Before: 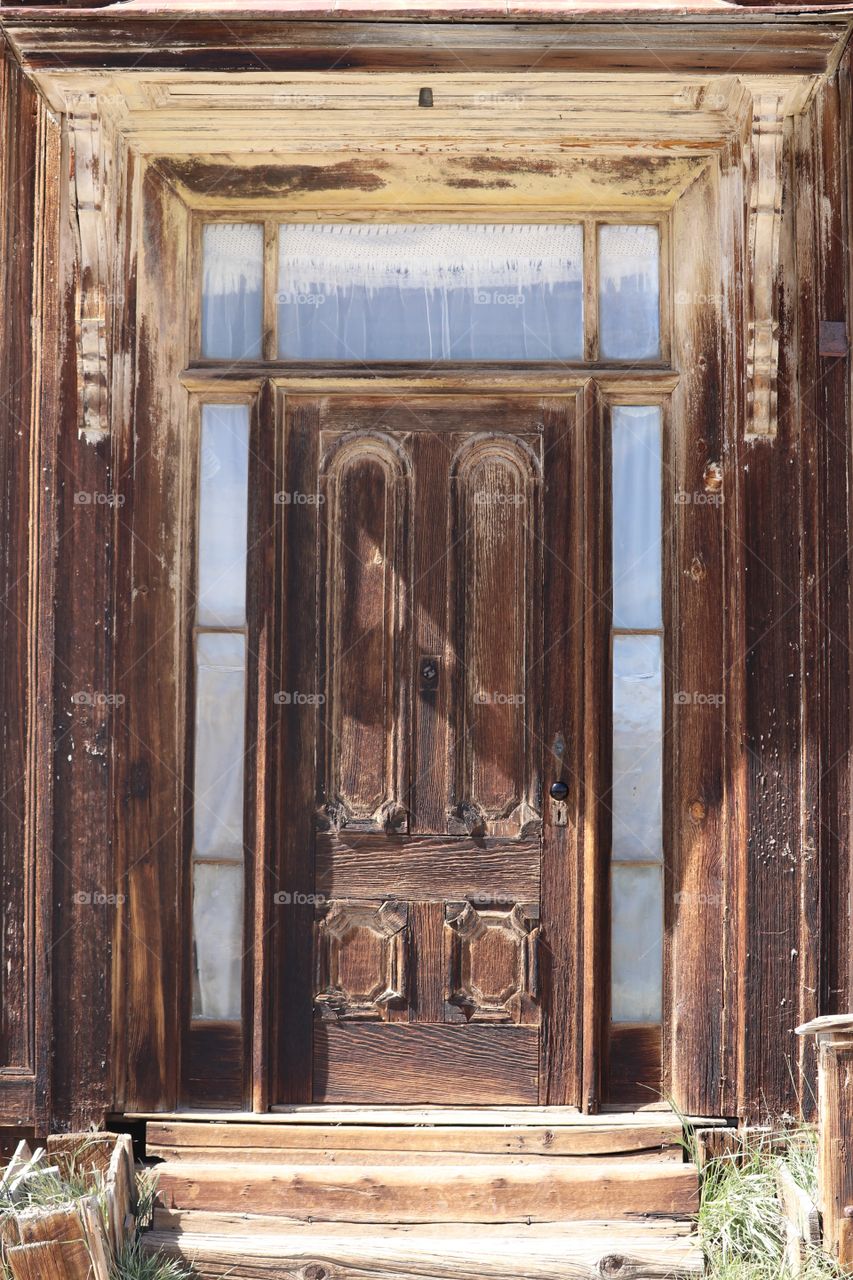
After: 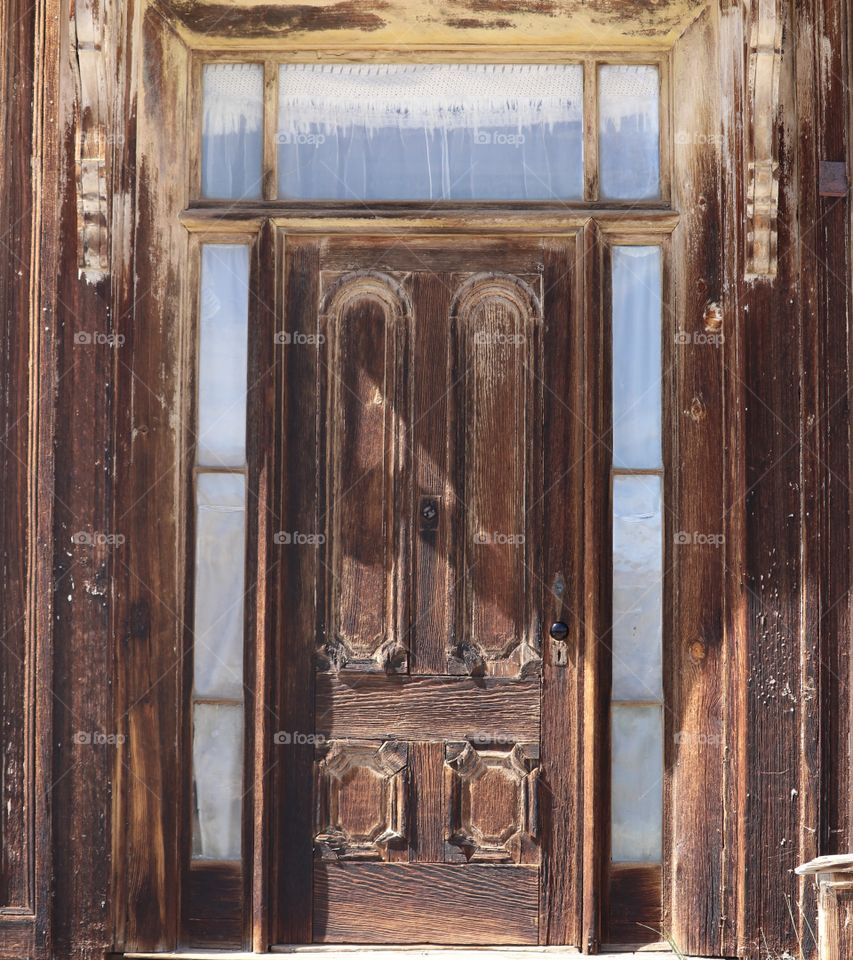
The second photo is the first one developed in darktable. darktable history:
crop and rotate: top 12.5%, bottom 12.5%
white balance: emerald 1
